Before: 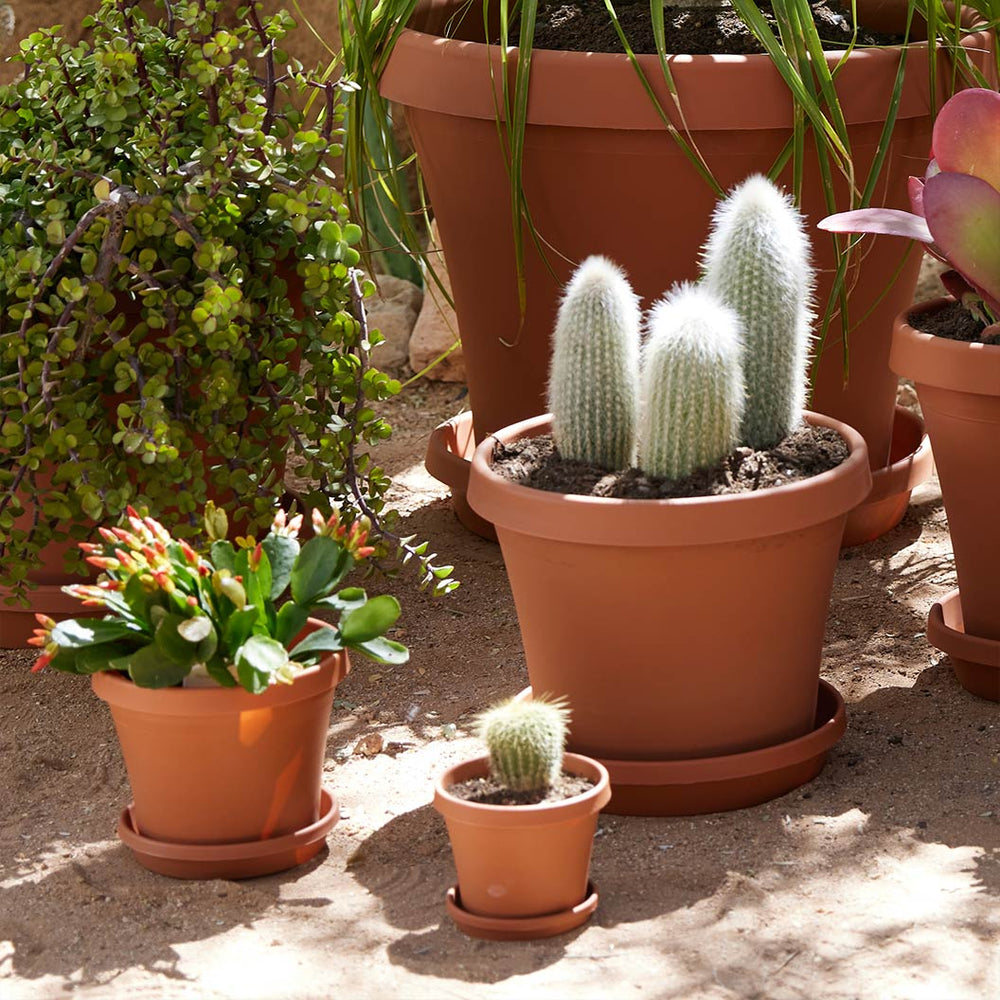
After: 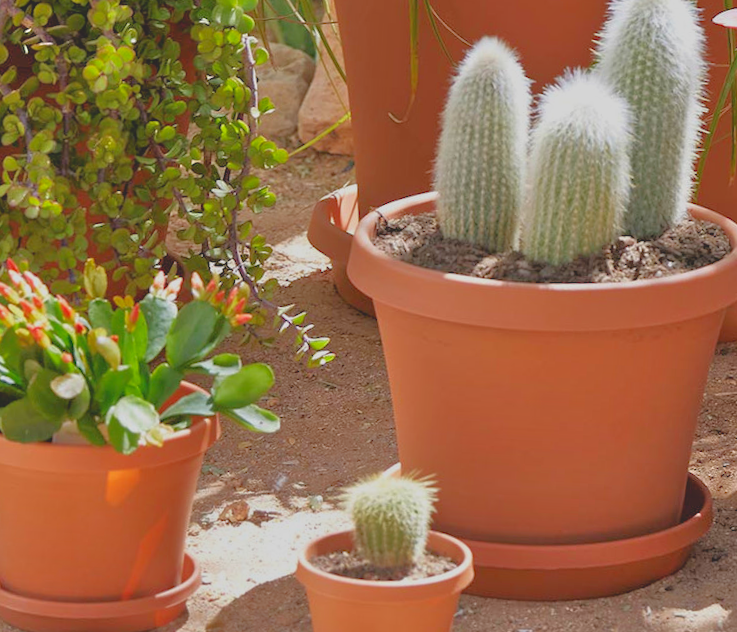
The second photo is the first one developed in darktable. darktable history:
shadows and highlights: soften with gaussian
contrast brightness saturation: contrast -0.293
tone equalizer: -7 EV 0.141 EV, -6 EV 0.636 EV, -5 EV 1.18 EV, -4 EV 1.33 EV, -3 EV 1.16 EV, -2 EV 0.6 EV, -1 EV 0.166 EV
crop and rotate: angle -3.38°, left 9.884%, top 21.025%, right 12.198%, bottom 12.133%
